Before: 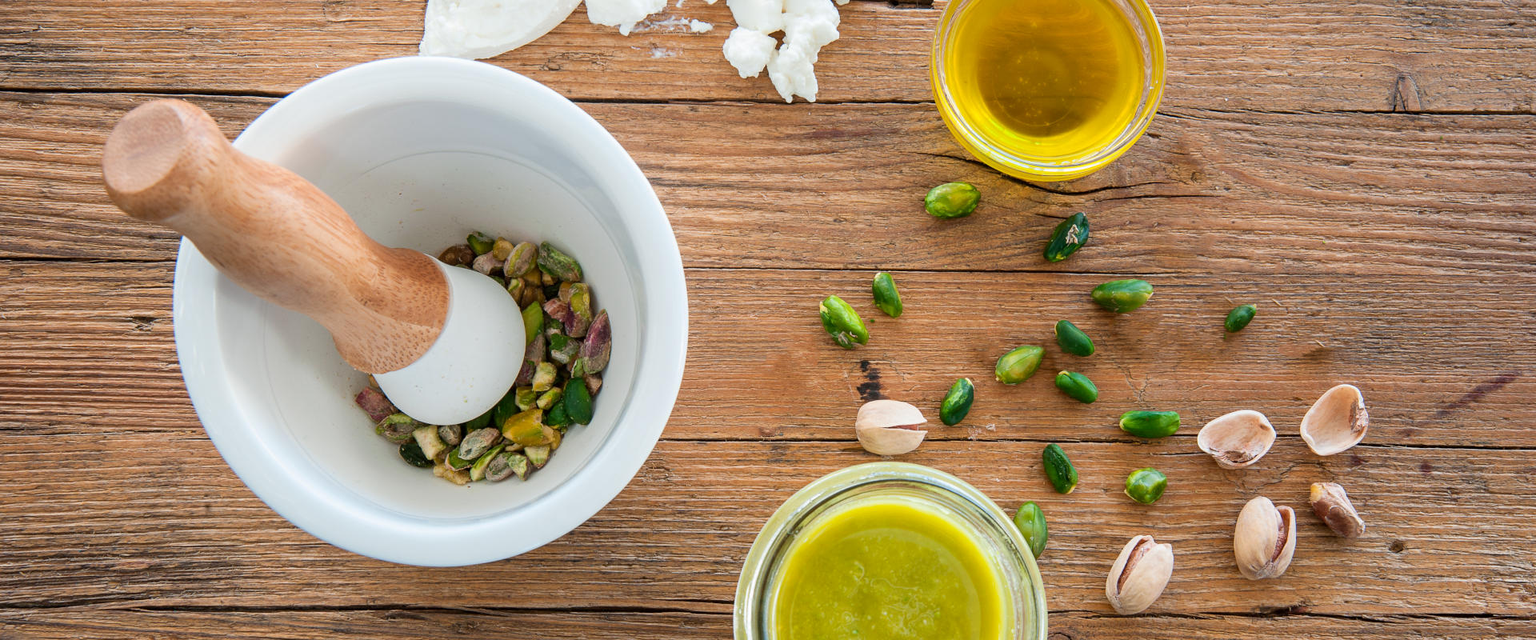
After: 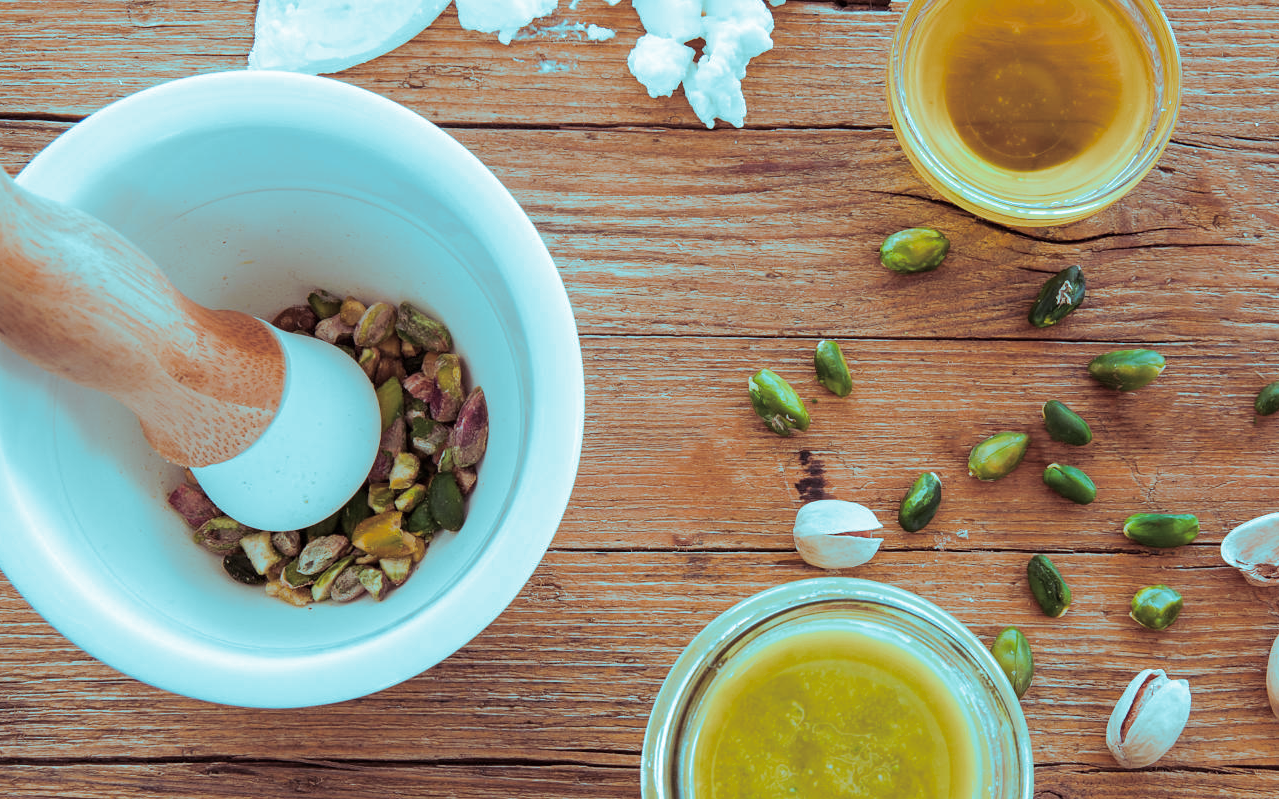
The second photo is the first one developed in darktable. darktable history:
crop and rotate: left 14.385%, right 18.948%
split-toning: shadows › hue 327.6°, highlights › hue 198°, highlights › saturation 0.55, balance -21.25, compress 0%
